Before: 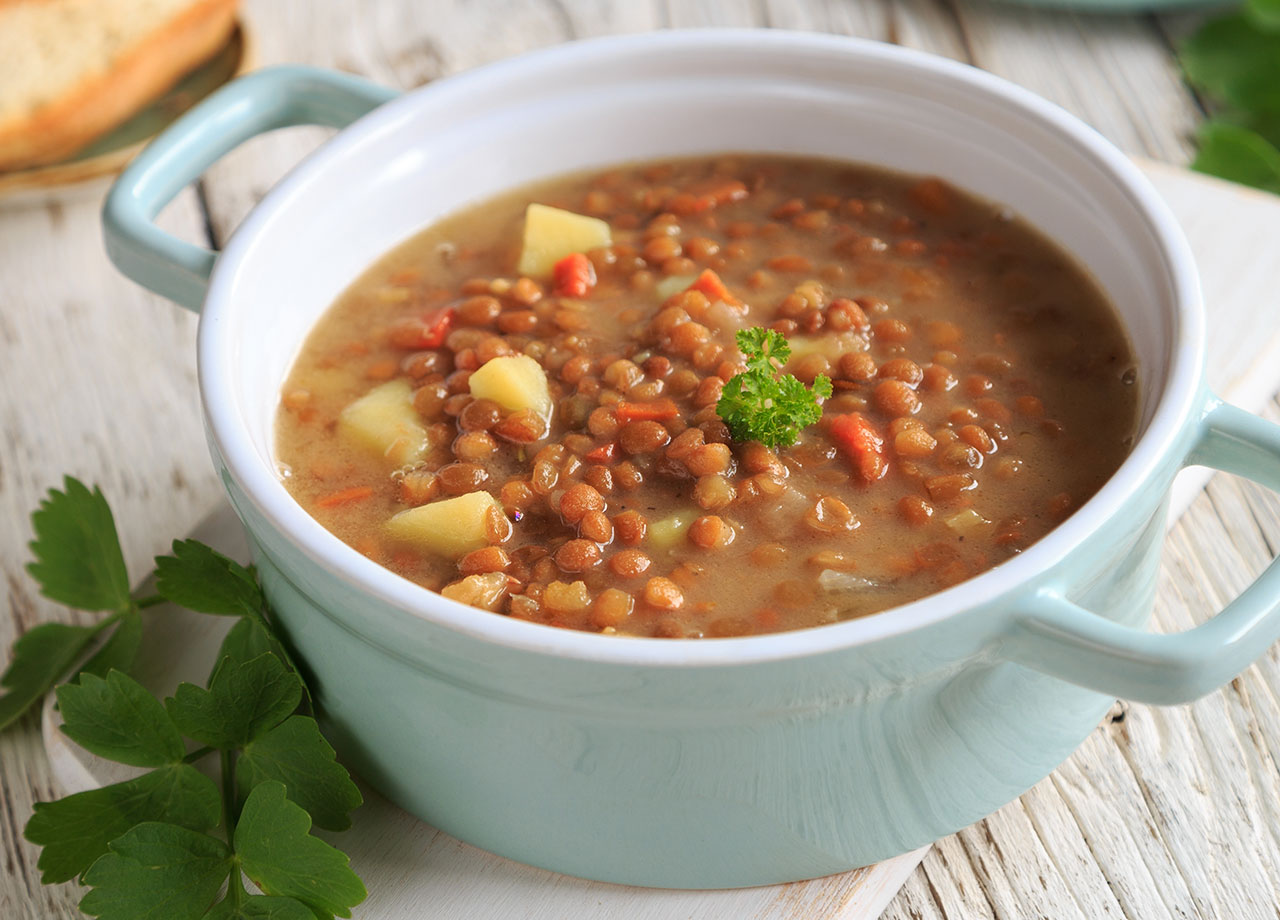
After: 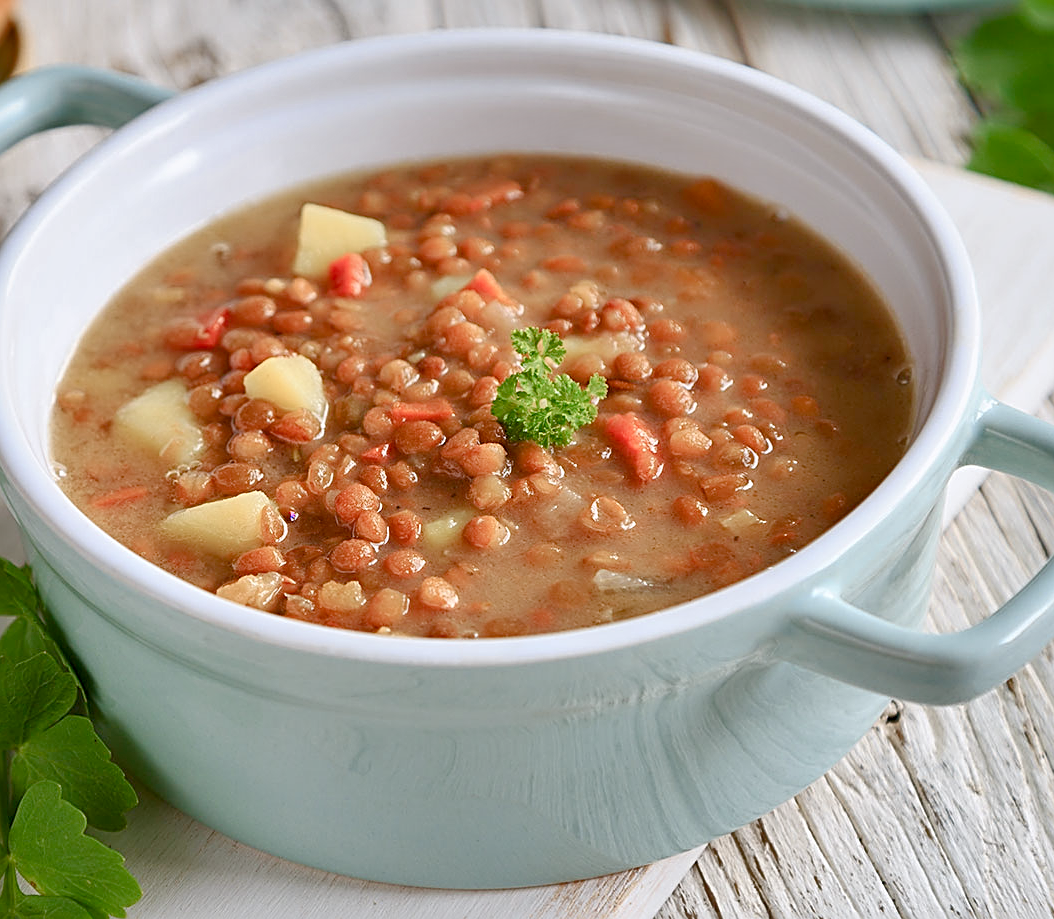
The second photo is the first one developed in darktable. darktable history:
sharpen: radius 2.676, amount 0.669
white balance: red 0.988, blue 1.017
exposure: black level correction 0, exposure 0.5 EV, compensate exposure bias true, compensate highlight preservation false
local contrast: mode bilateral grid, contrast 20, coarseness 50, detail 120%, midtone range 0.2
shadows and highlights: low approximation 0.01, soften with gaussian
crop: left 17.582%, bottom 0.031%
color balance rgb: shadows lift › chroma 1%, shadows lift › hue 113°, highlights gain › chroma 0.2%, highlights gain › hue 333°, perceptual saturation grading › global saturation 20%, perceptual saturation grading › highlights -50%, perceptual saturation grading › shadows 25%, contrast -20%
